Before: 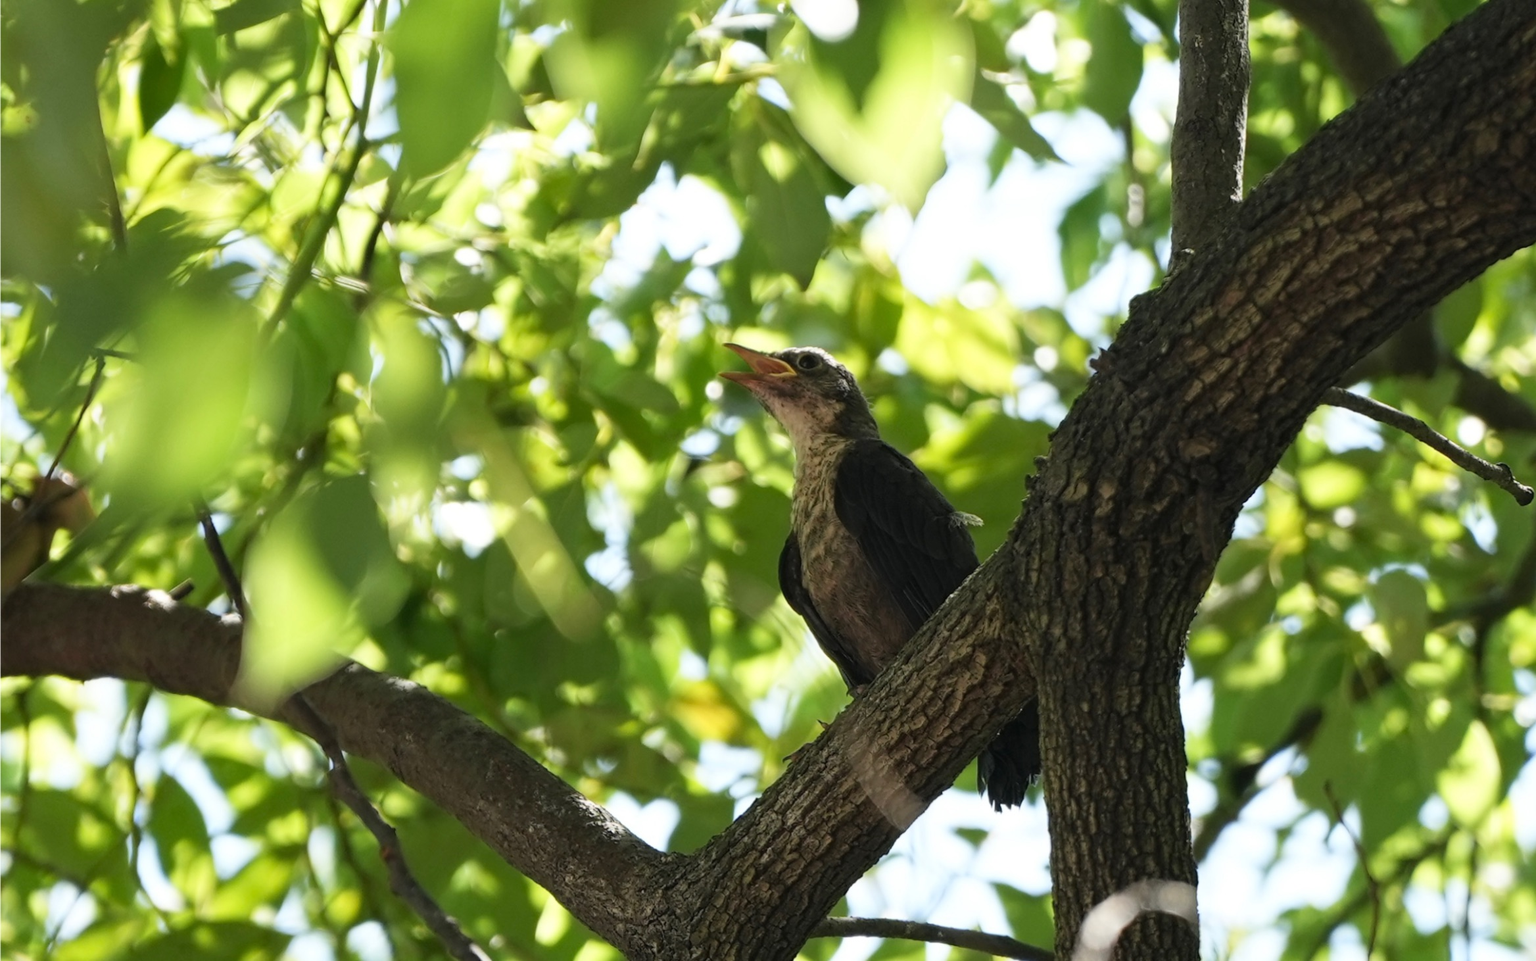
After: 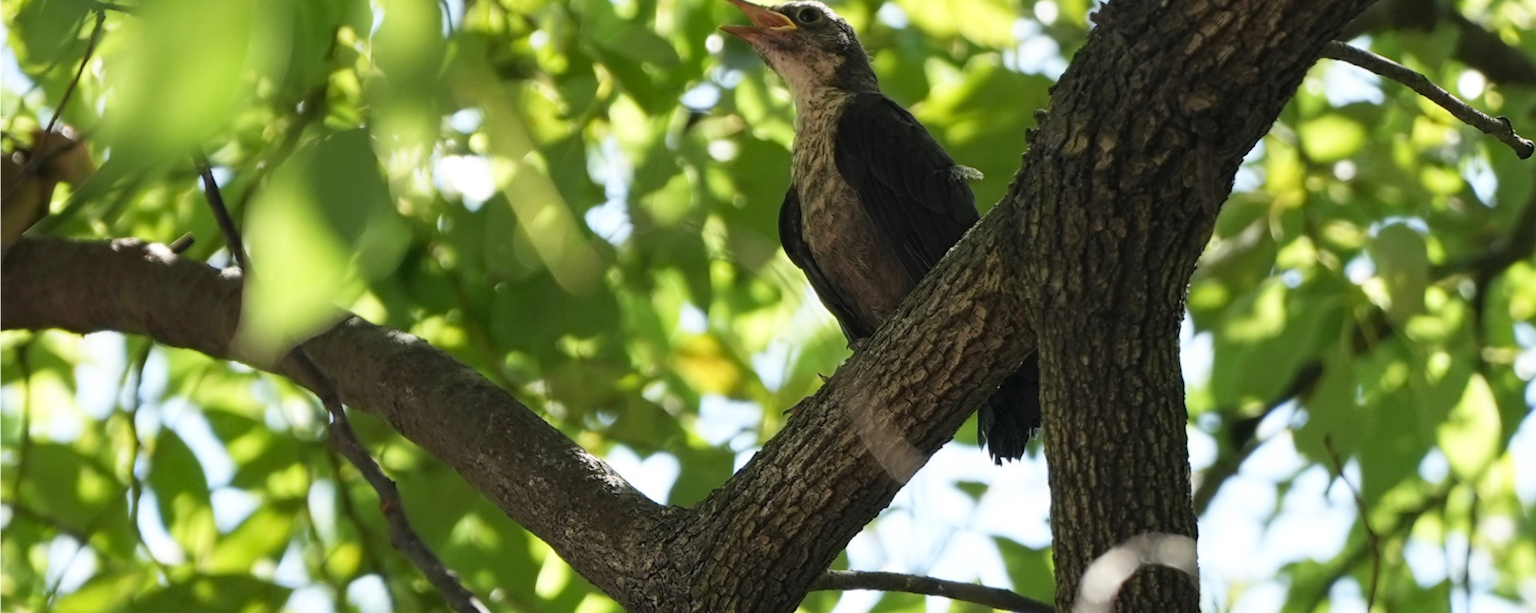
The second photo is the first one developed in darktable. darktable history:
crop and rotate: top 36.084%
